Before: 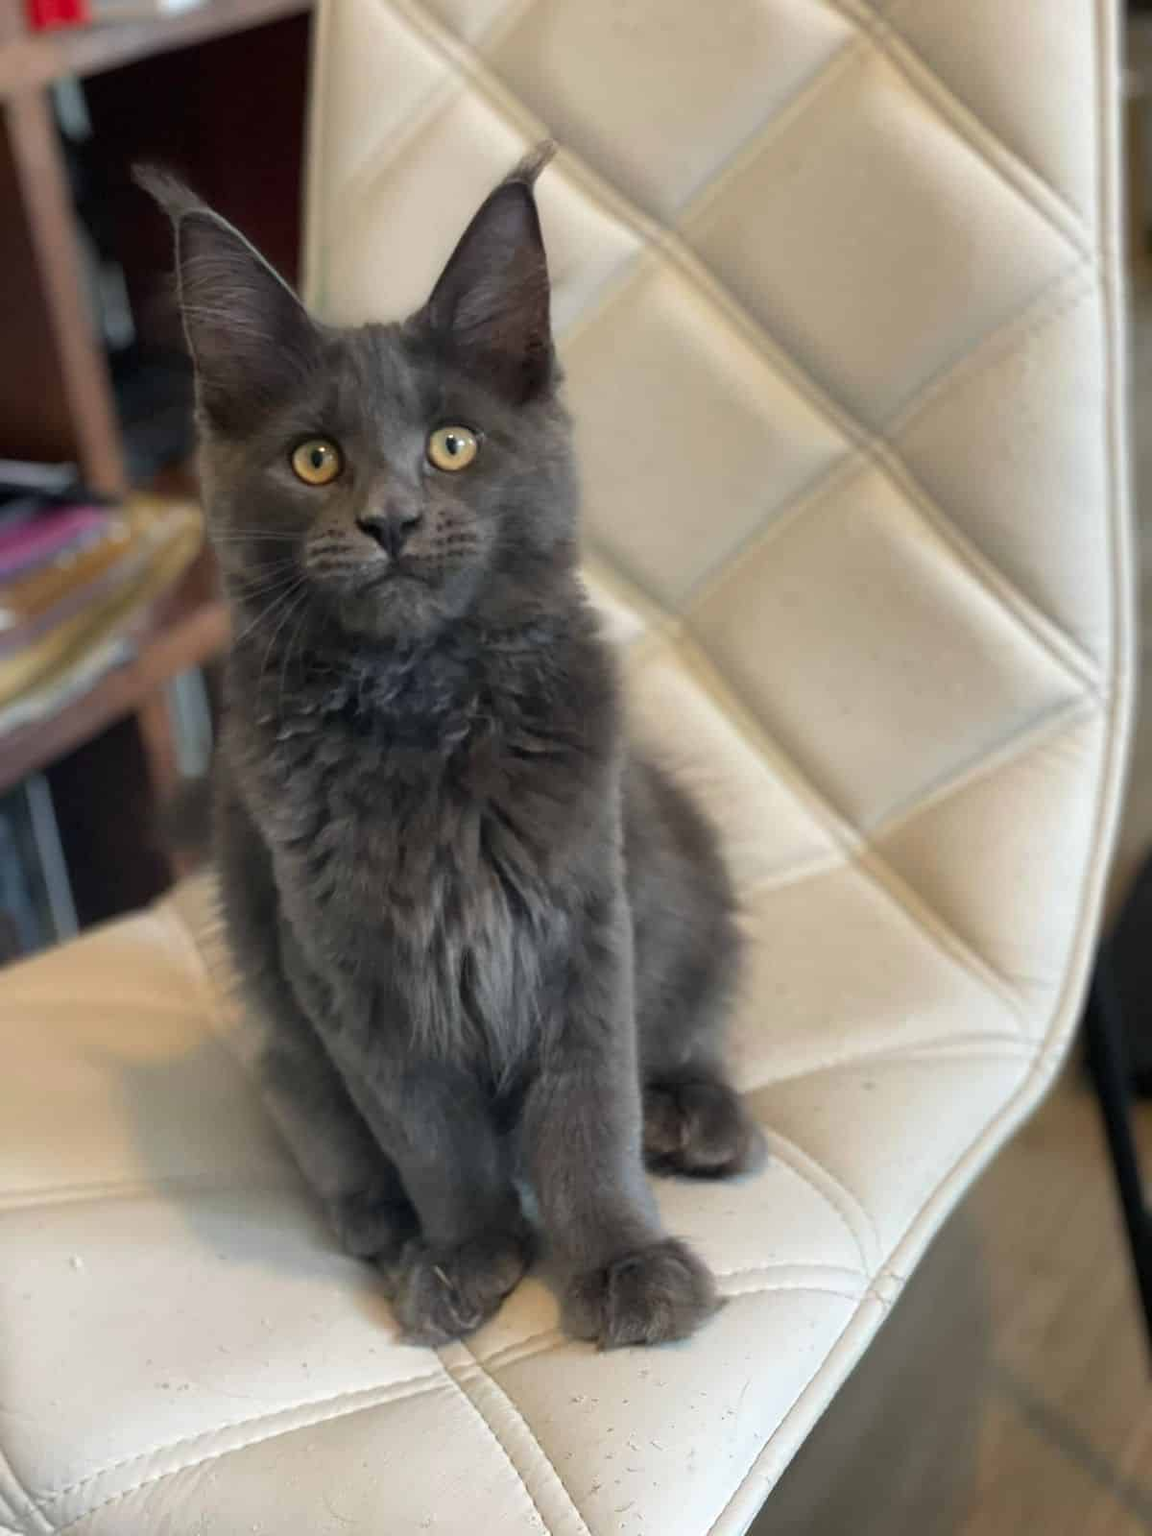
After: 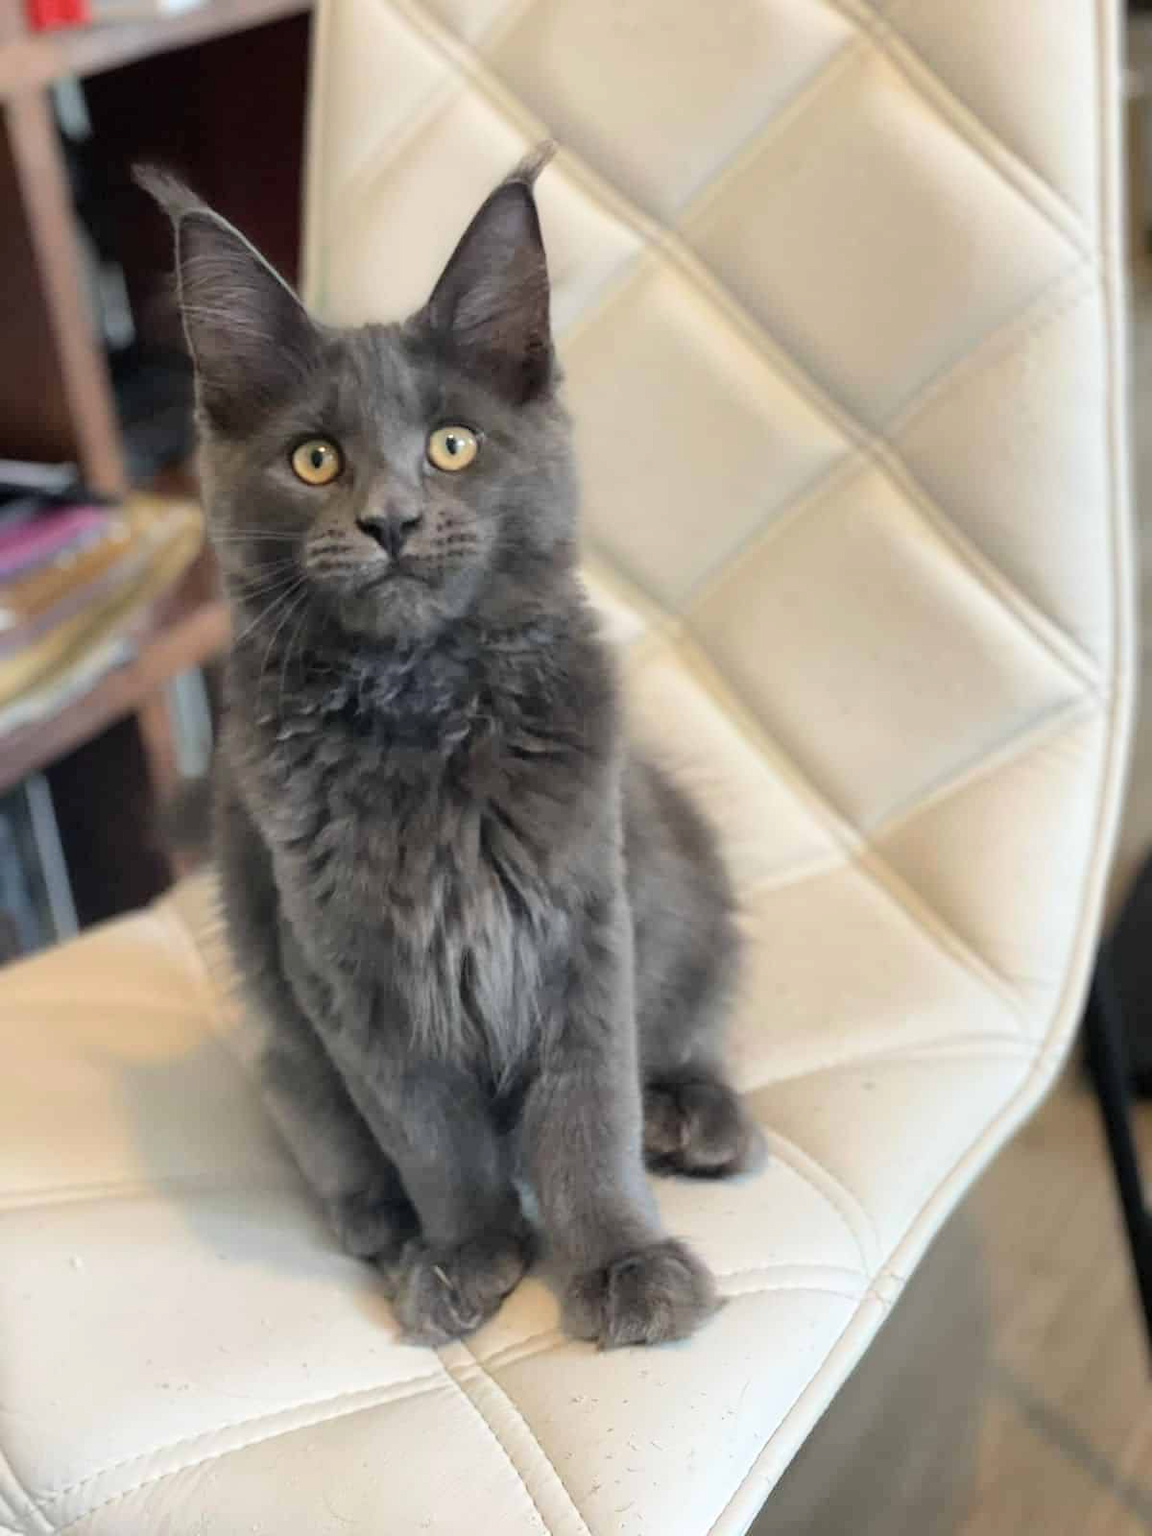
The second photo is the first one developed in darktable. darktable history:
tone curve: curves: ch0 [(0, 0) (0.003, 0.004) (0.011, 0.015) (0.025, 0.033) (0.044, 0.058) (0.069, 0.091) (0.1, 0.131) (0.136, 0.179) (0.177, 0.233) (0.224, 0.296) (0.277, 0.364) (0.335, 0.434) (0.399, 0.511) (0.468, 0.584) (0.543, 0.656) (0.623, 0.729) (0.709, 0.799) (0.801, 0.874) (0.898, 0.936) (1, 1)], color space Lab, independent channels, preserve colors none
